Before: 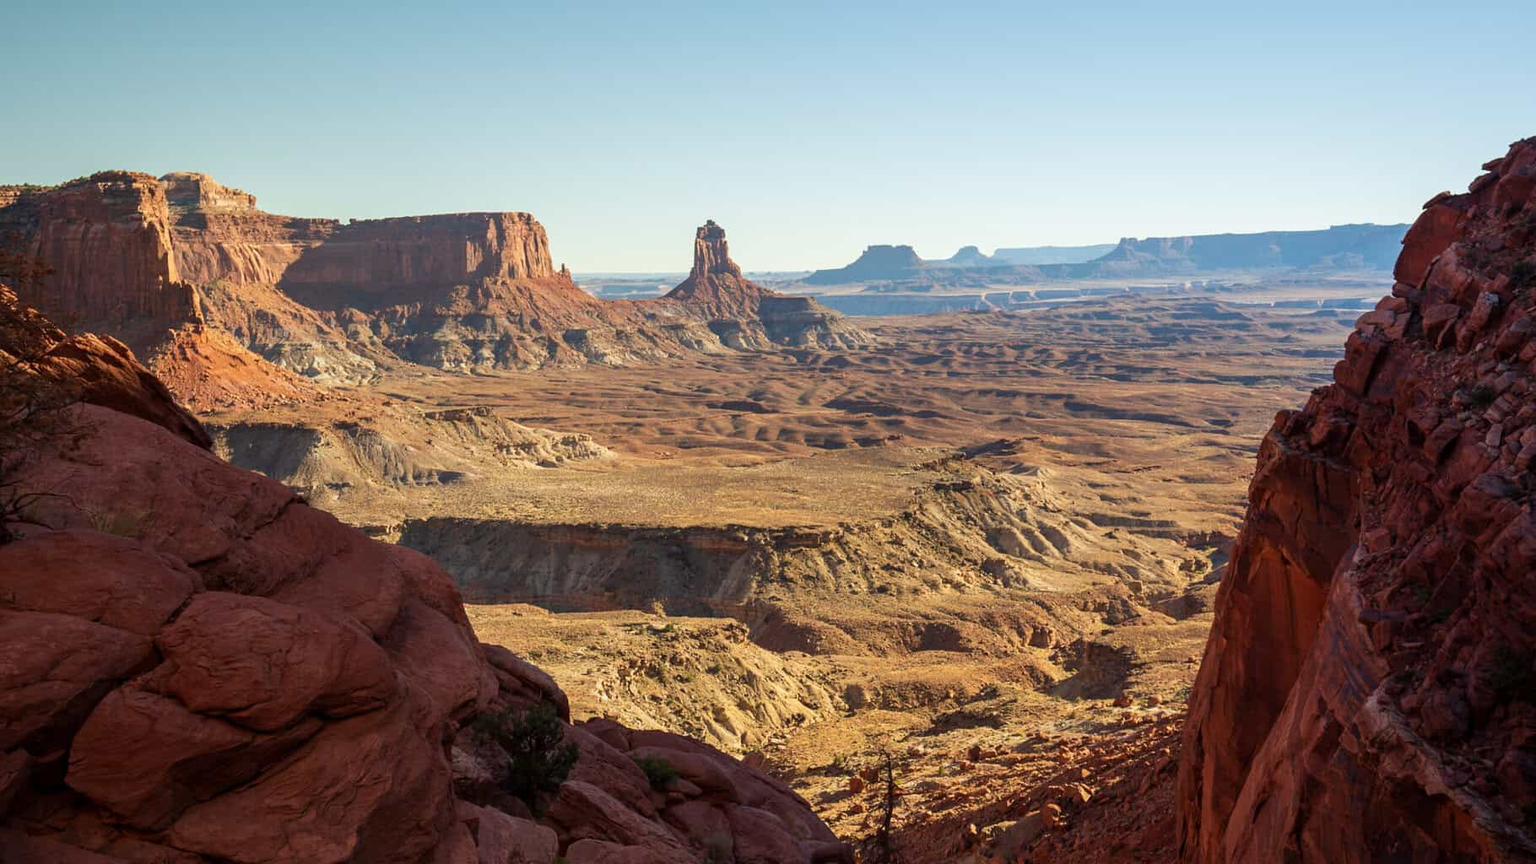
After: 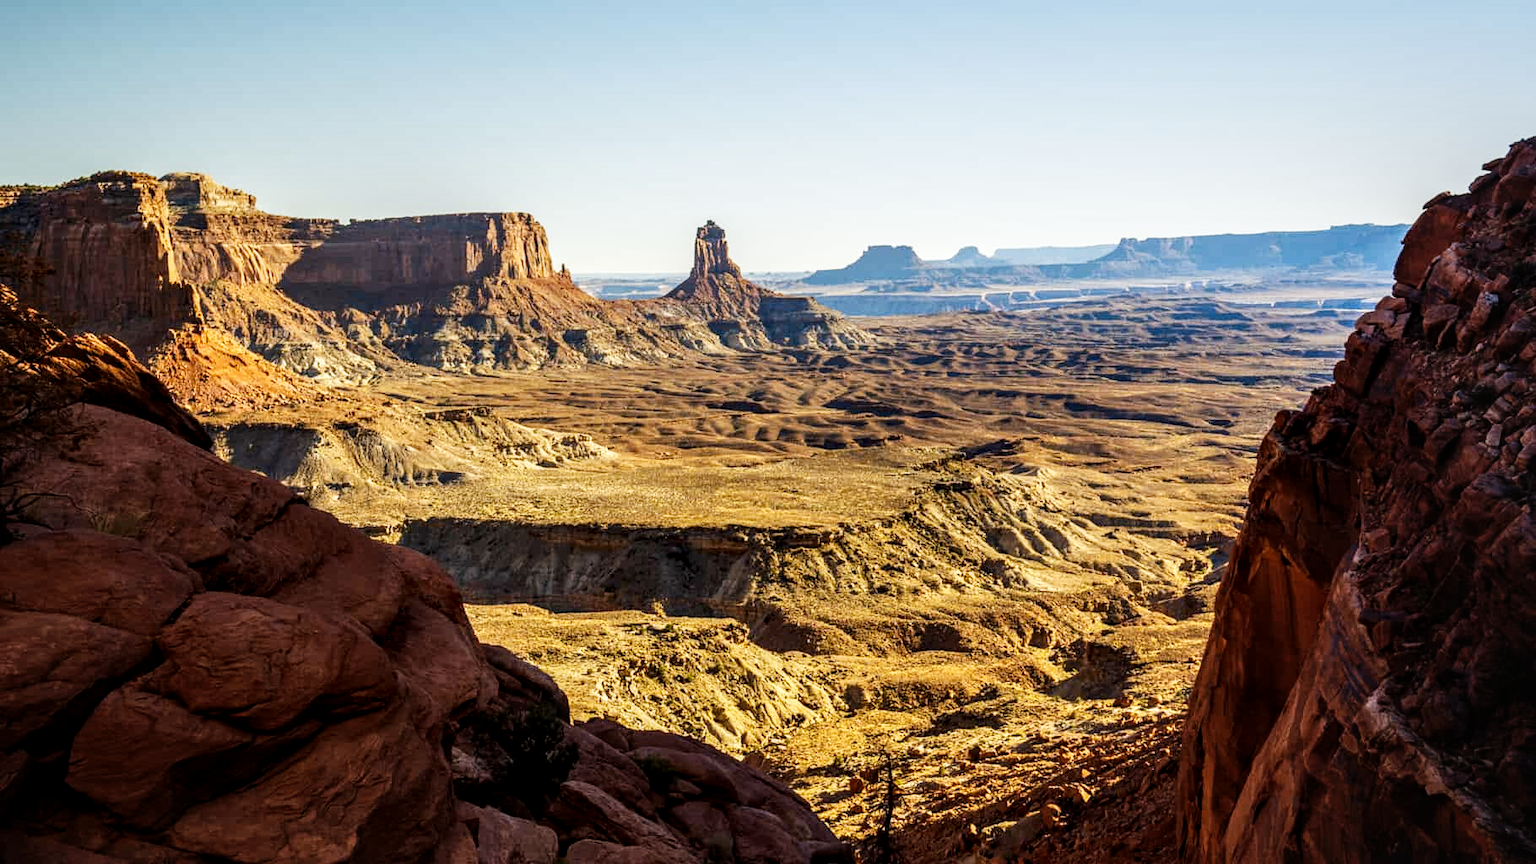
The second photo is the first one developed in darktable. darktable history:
sigmoid: contrast 1.7, skew 0.1, preserve hue 0%, red attenuation 0.1, red rotation 0.035, green attenuation 0.1, green rotation -0.017, blue attenuation 0.15, blue rotation -0.052, base primaries Rec2020
local contrast: detail 144%
levels: levels [0, 0.476, 0.951]
color contrast: green-magenta contrast 0.85, blue-yellow contrast 1.25, unbound 0
